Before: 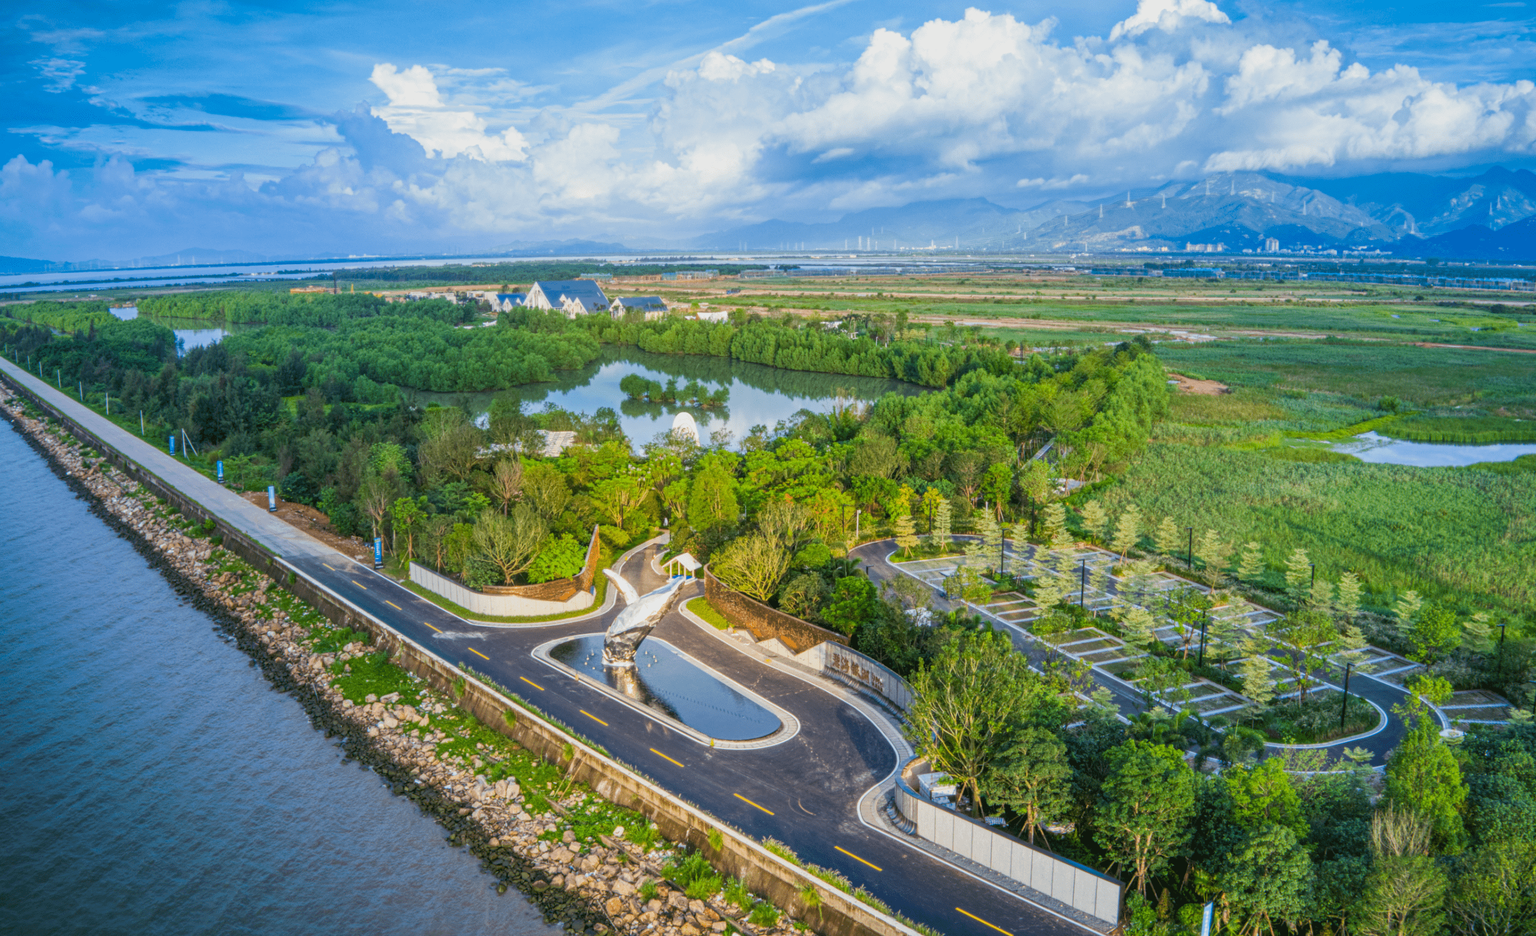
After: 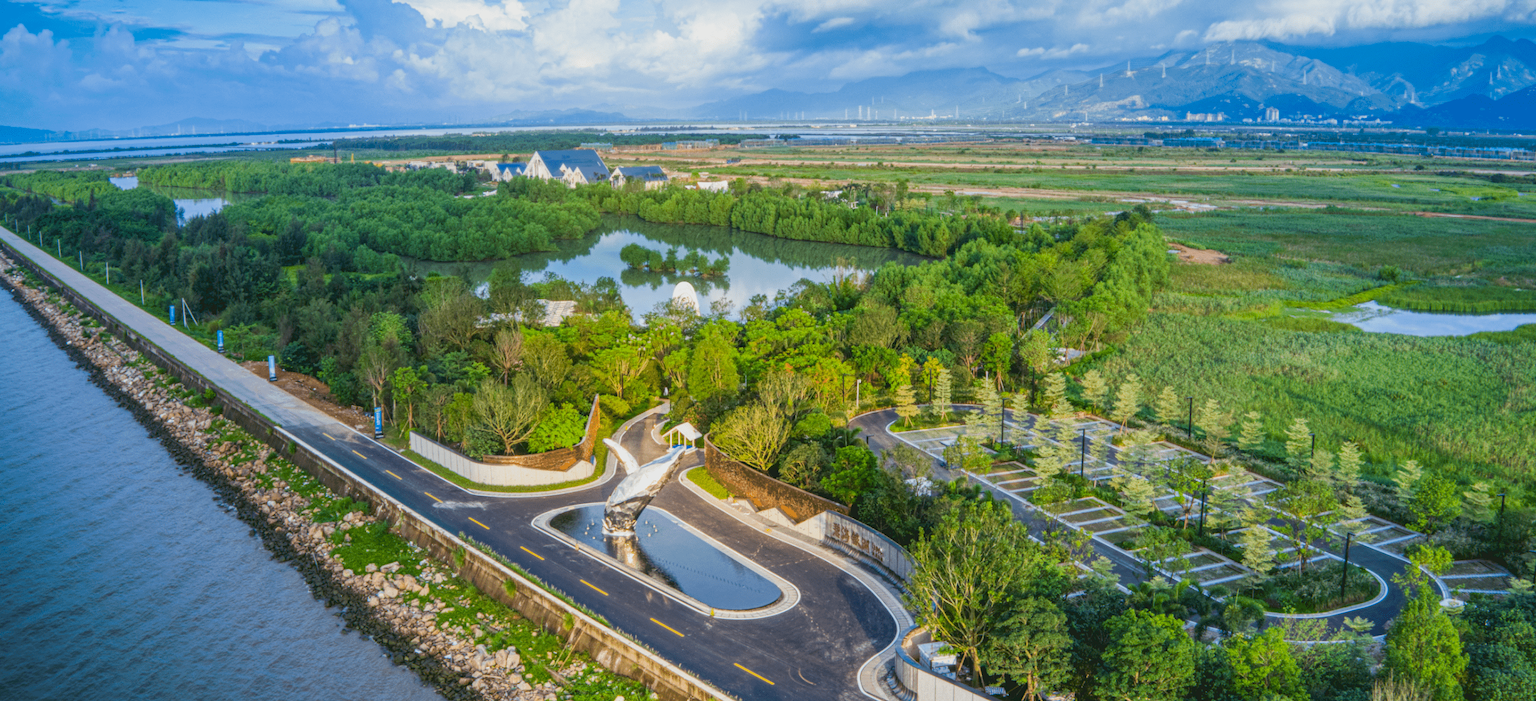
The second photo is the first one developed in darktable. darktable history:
crop: top 14.027%, bottom 11.014%
tone curve: curves: ch0 [(0.122, 0.111) (1, 1)], color space Lab, independent channels, preserve colors none
